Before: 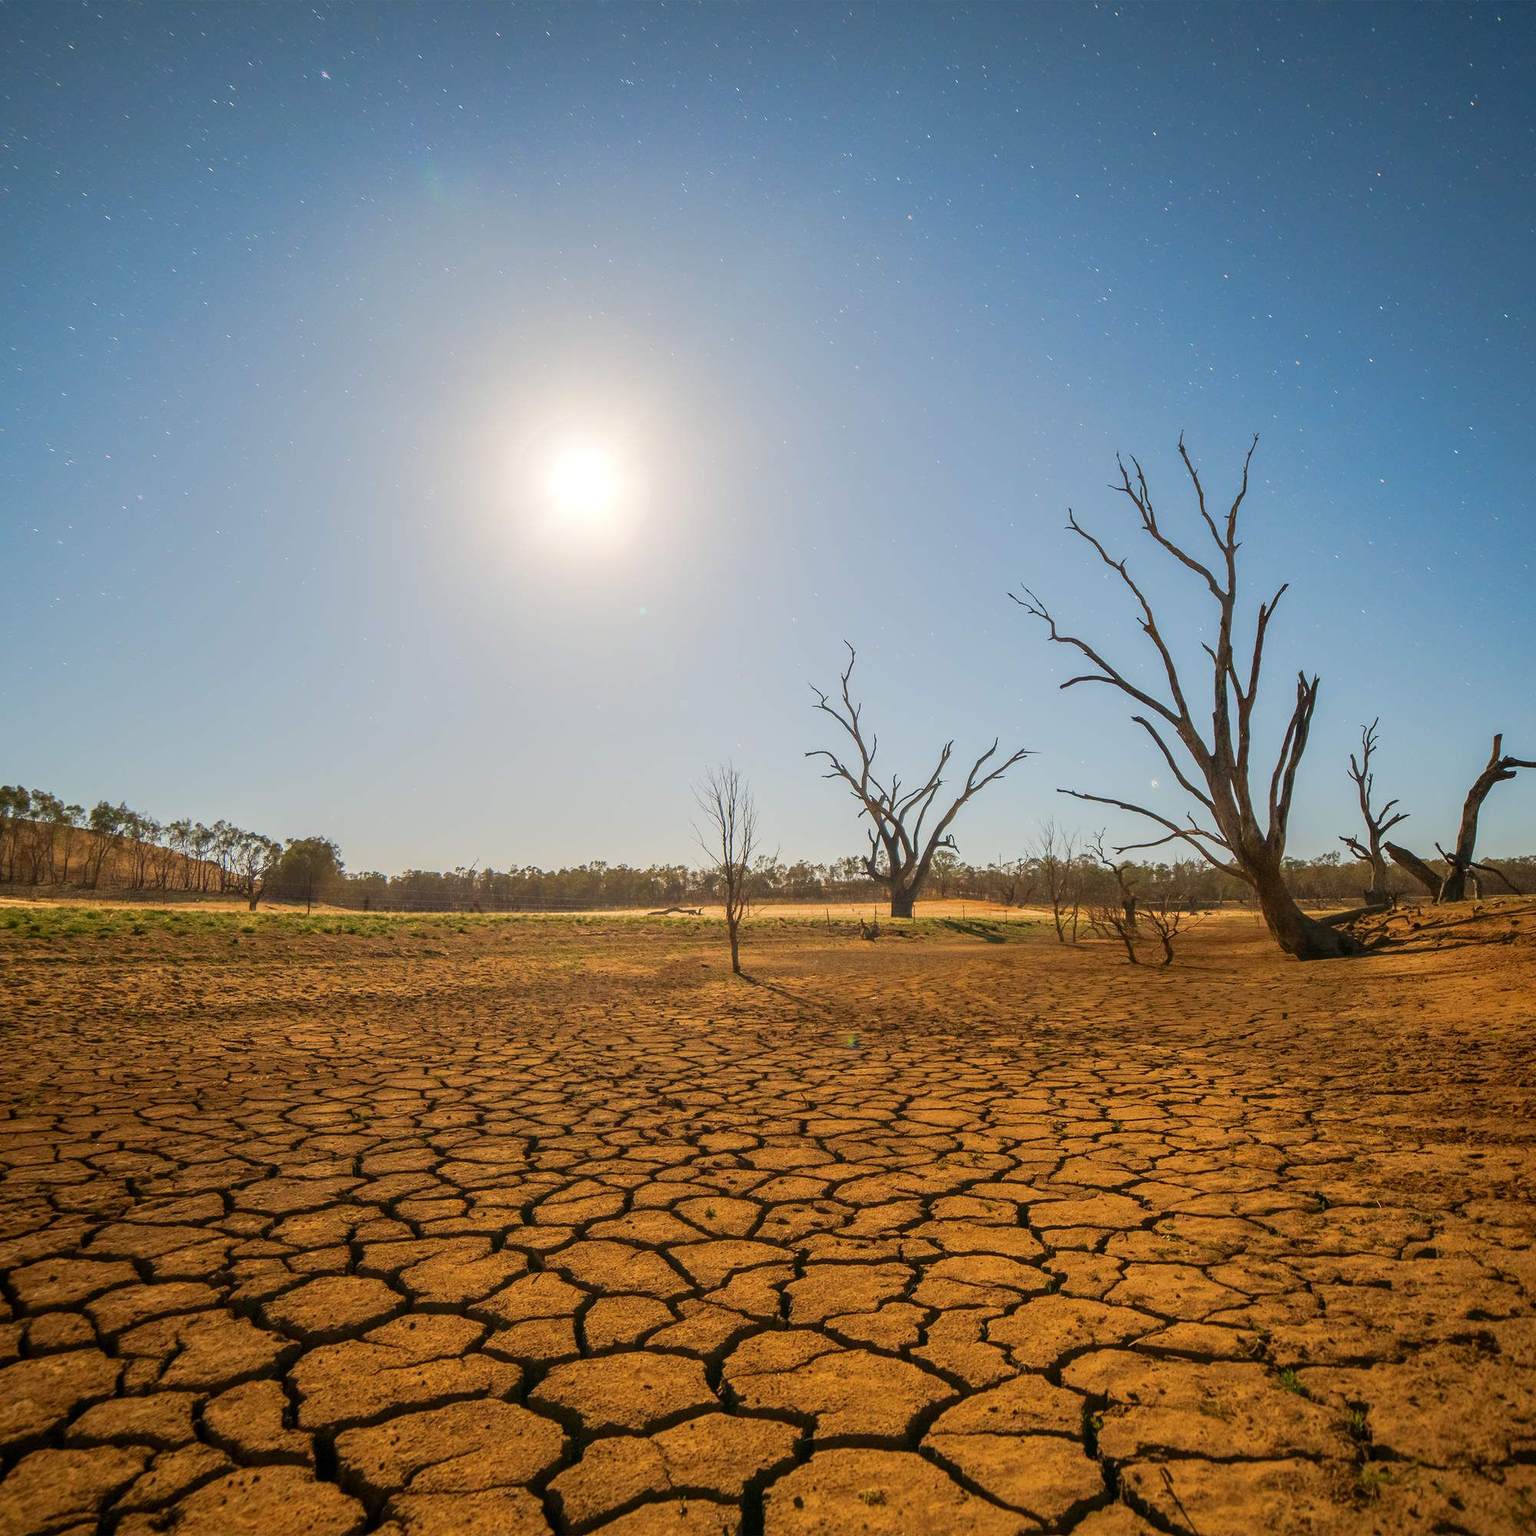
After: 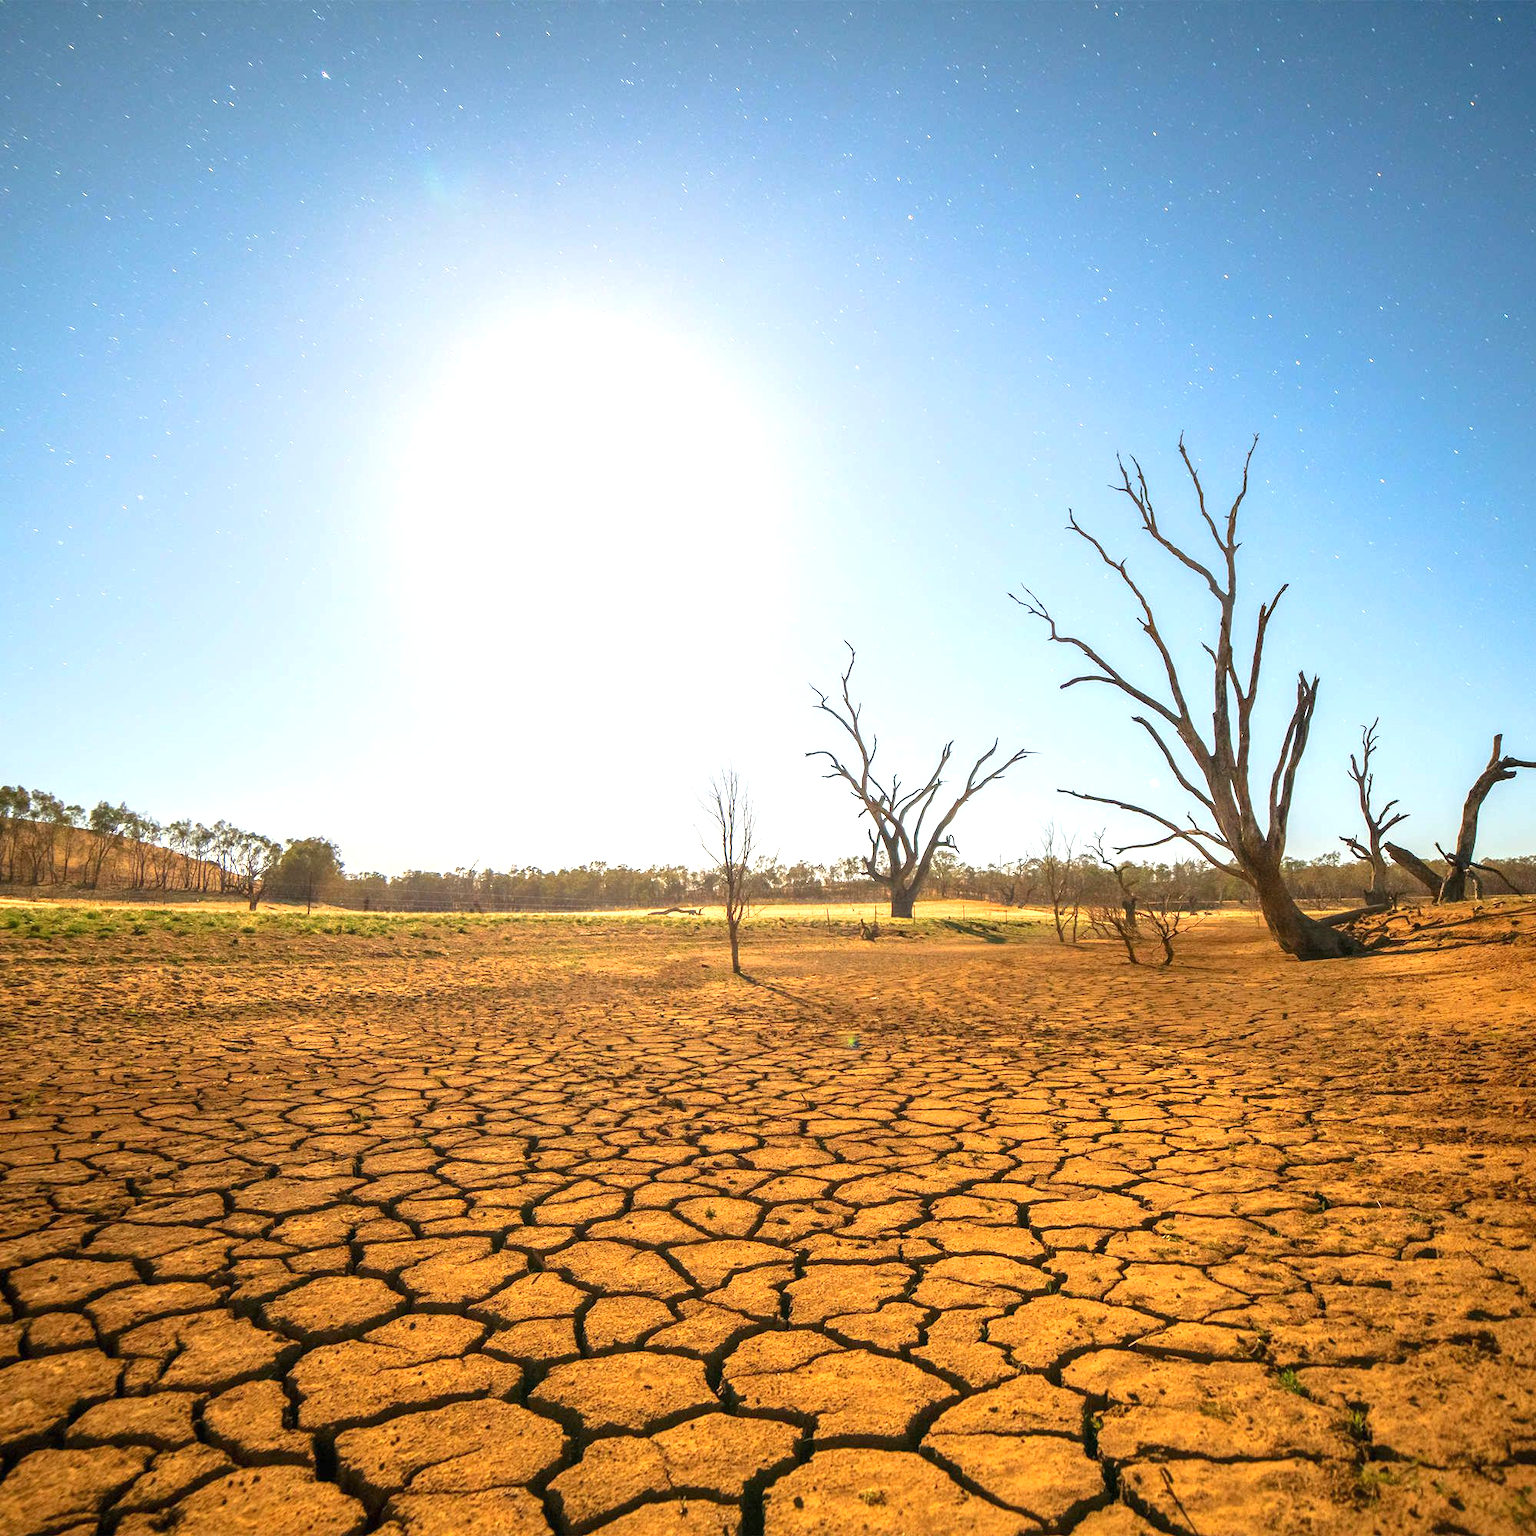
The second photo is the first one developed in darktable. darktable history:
exposure: black level correction 0, exposure 1.1 EV, compensate highlight preservation false
